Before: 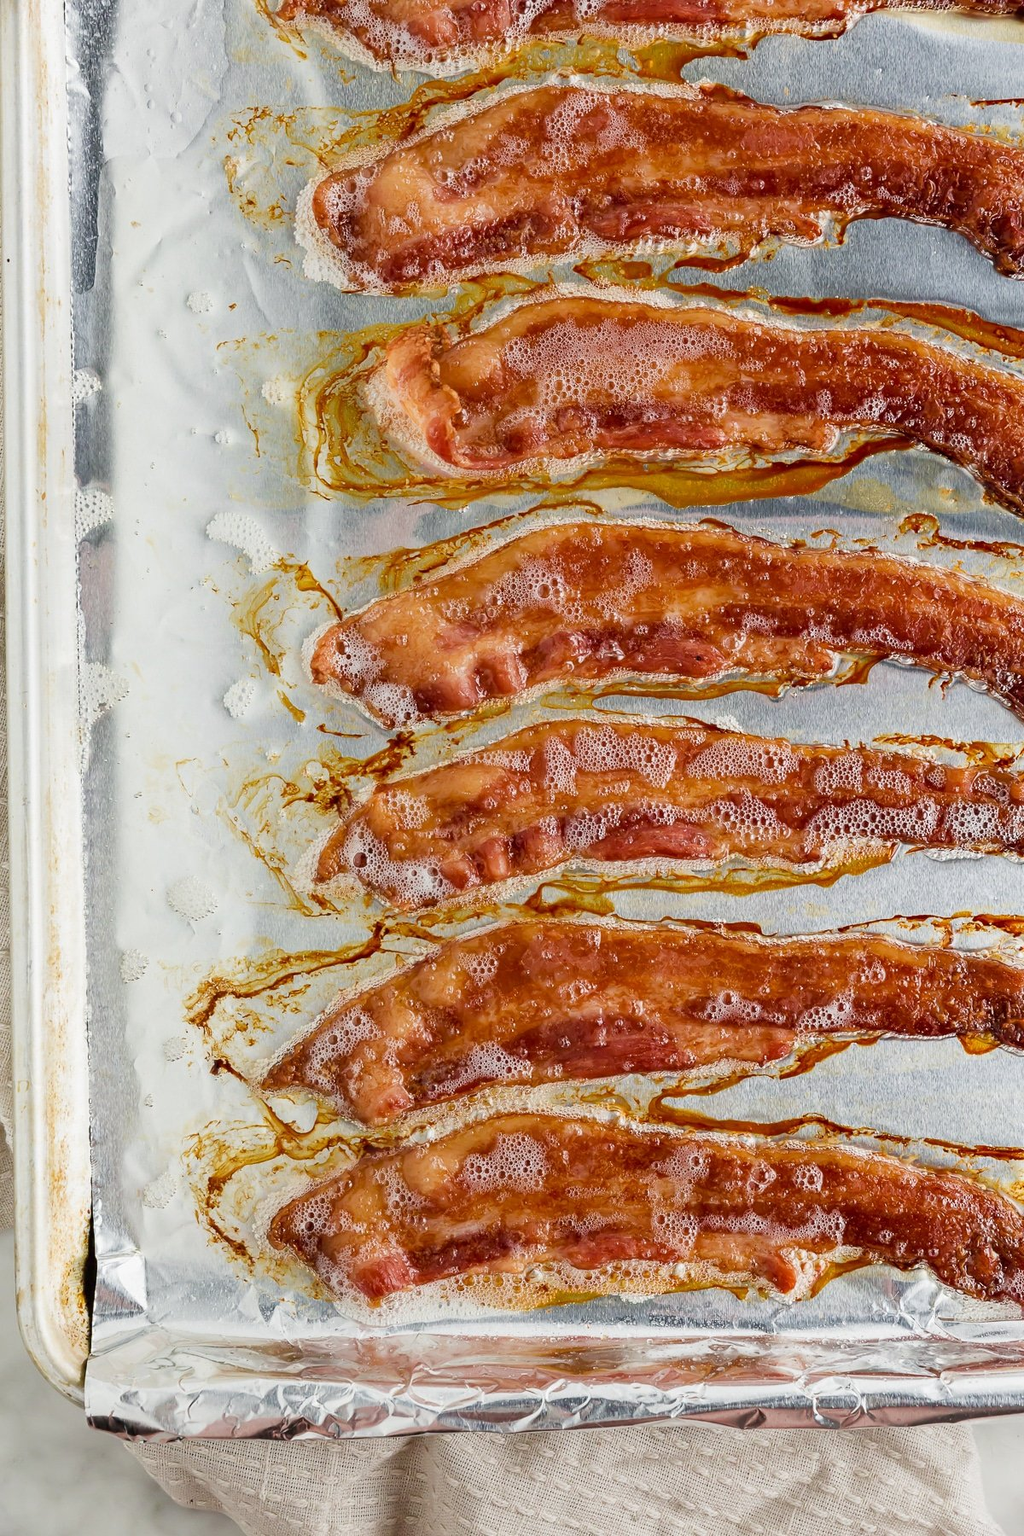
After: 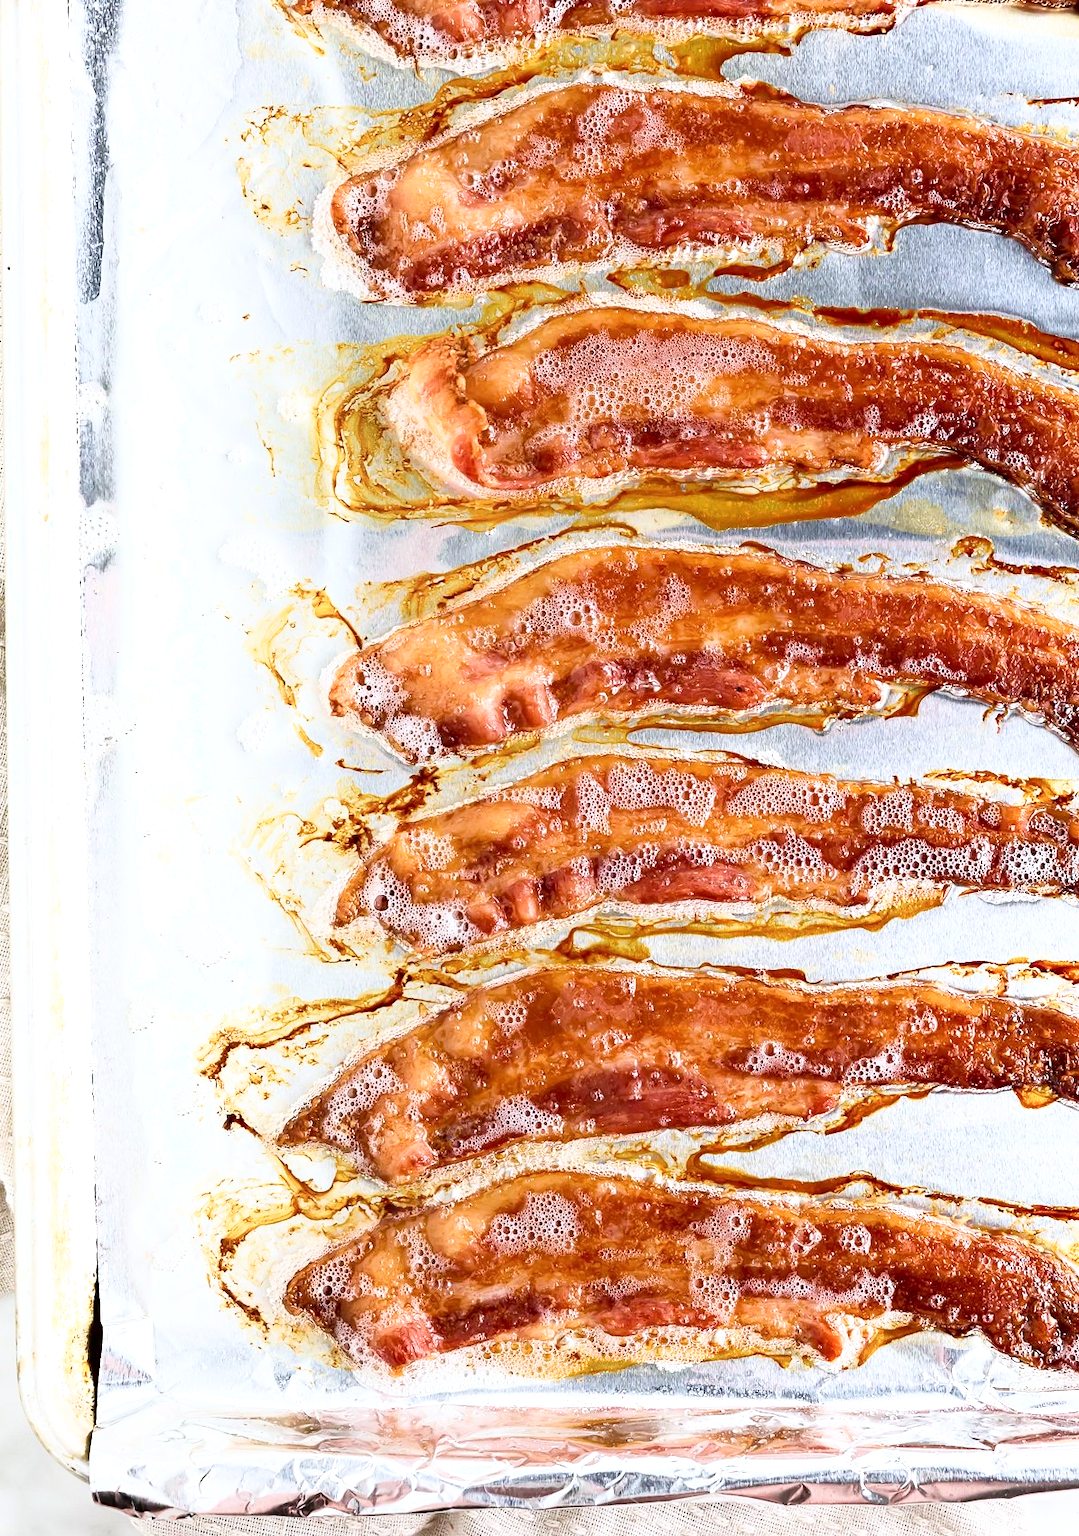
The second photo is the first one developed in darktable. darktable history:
white balance: red 0.984, blue 1.059
shadows and highlights: shadows -62.32, white point adjustment -5.22, highlights 61.59
crop: top 0.448%, right 0.264%, bottom 5.045%
exposure: black level correction 0, exposure 0.7 EV, compensate exposure bias true, compensate highlight preservation false
